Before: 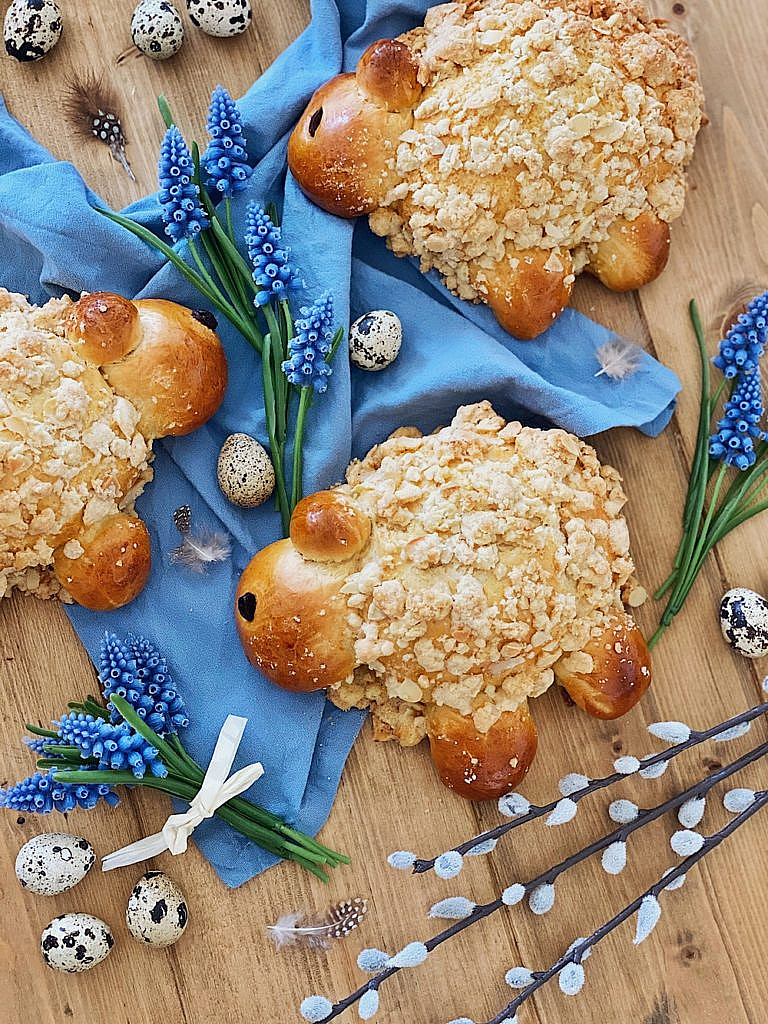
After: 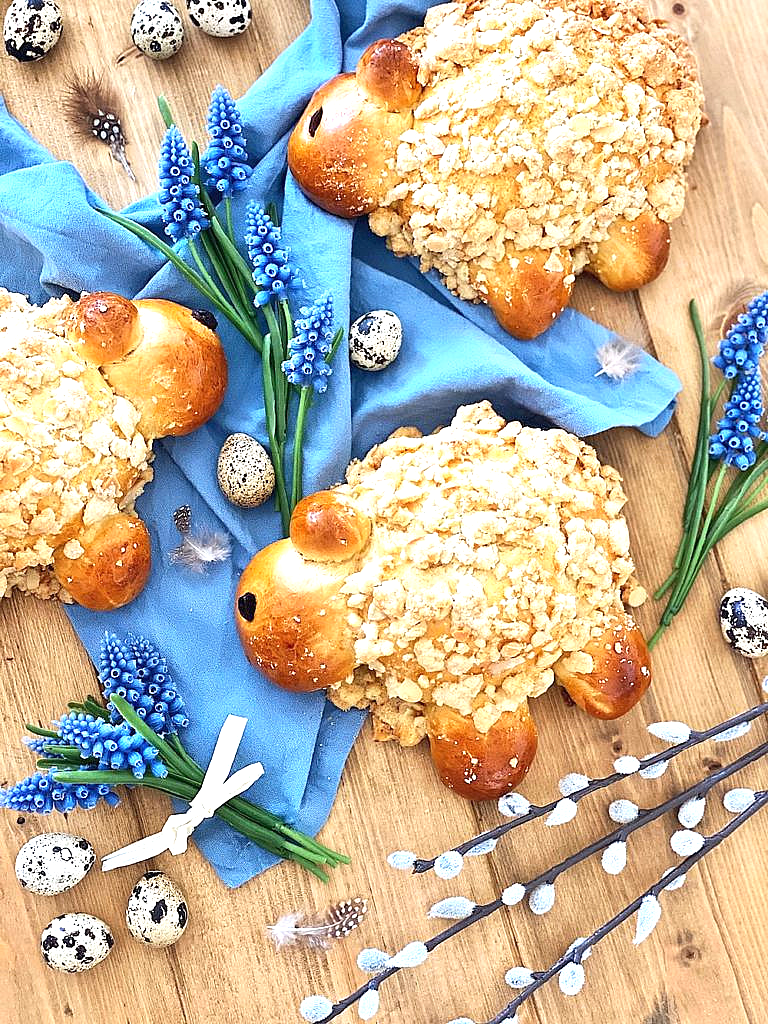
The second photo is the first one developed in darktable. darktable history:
exposure: exposure 0.947 EV, compensate highlight preservation false
